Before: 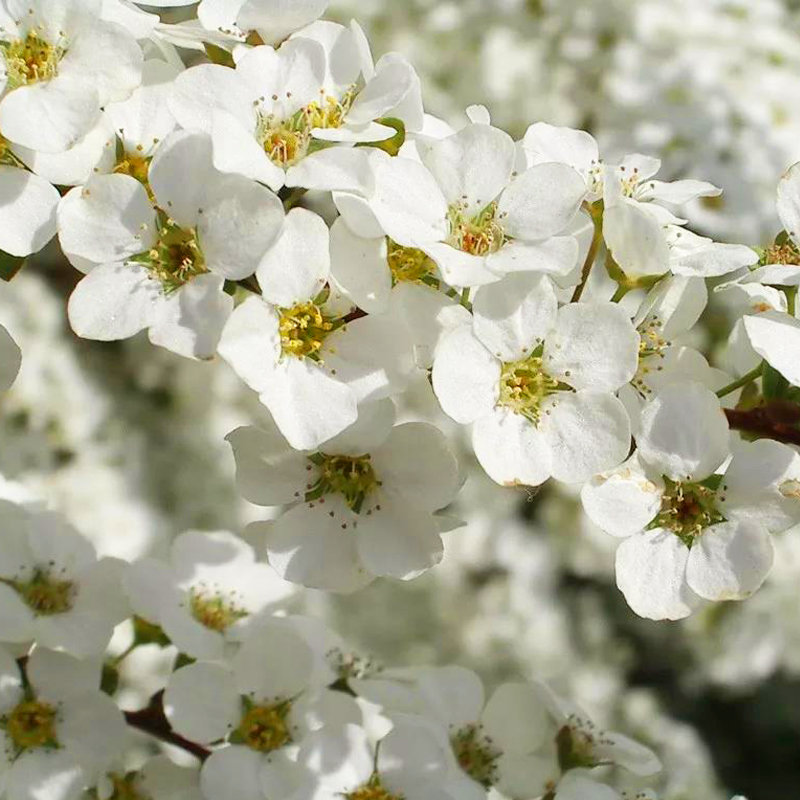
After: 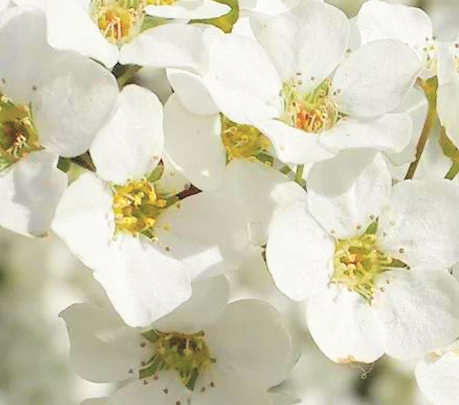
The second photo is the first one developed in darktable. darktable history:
crop: left 20.872%, top 15.409%, right 21.744%, bottom 33.884%
contrast brightness saturation: brightness 0.289
